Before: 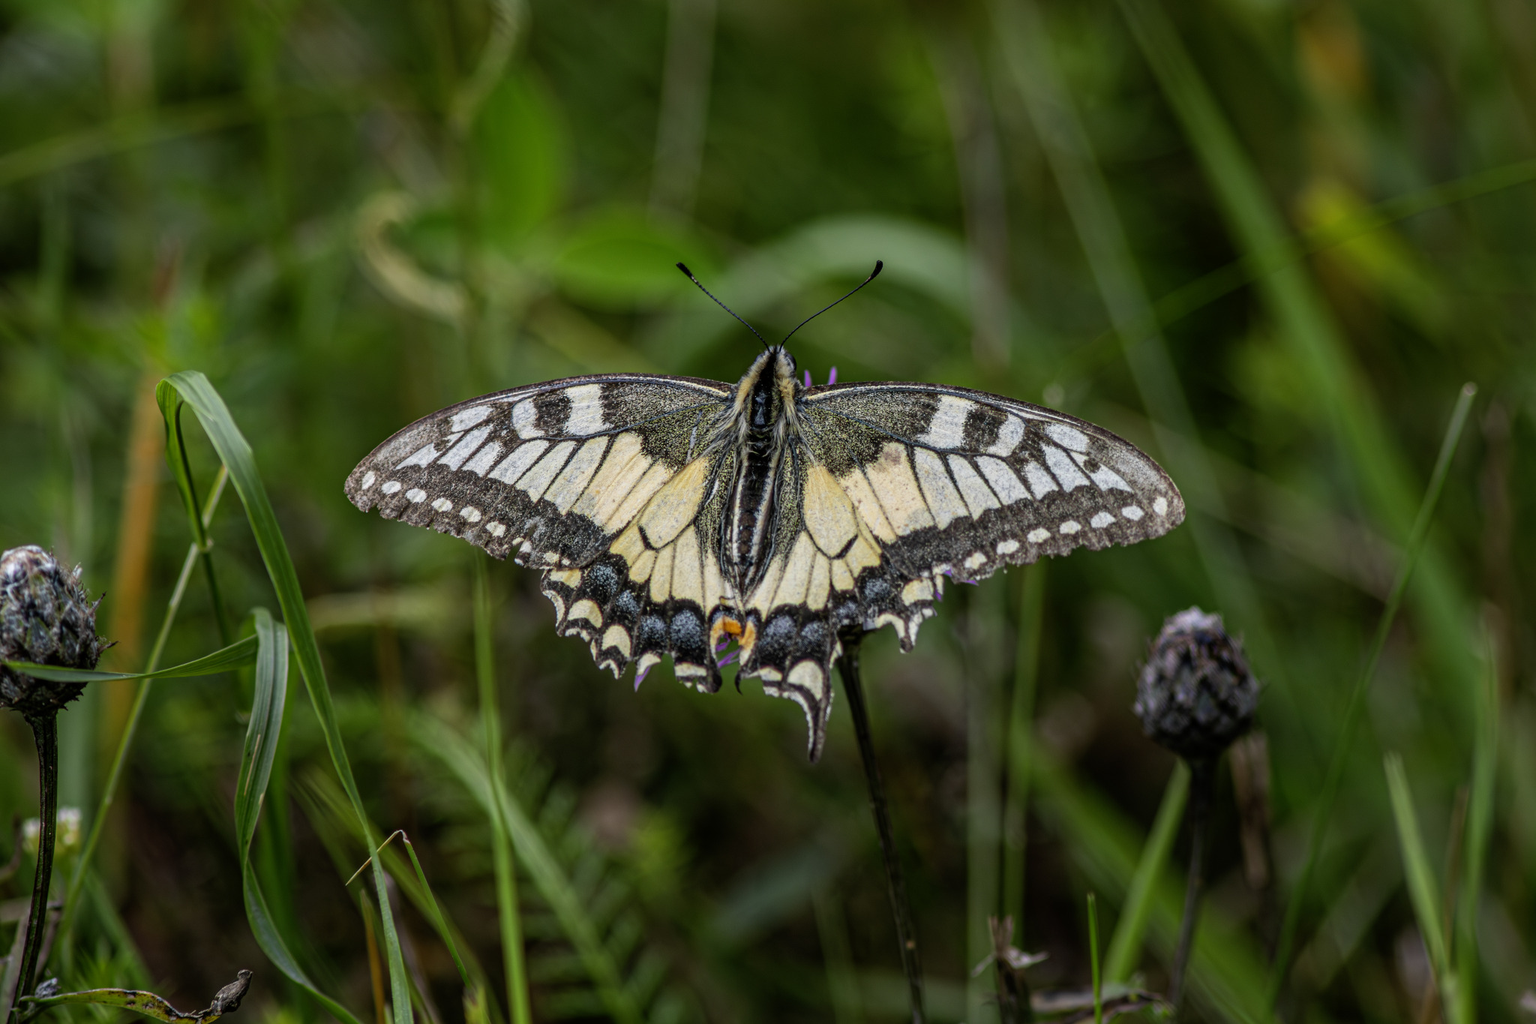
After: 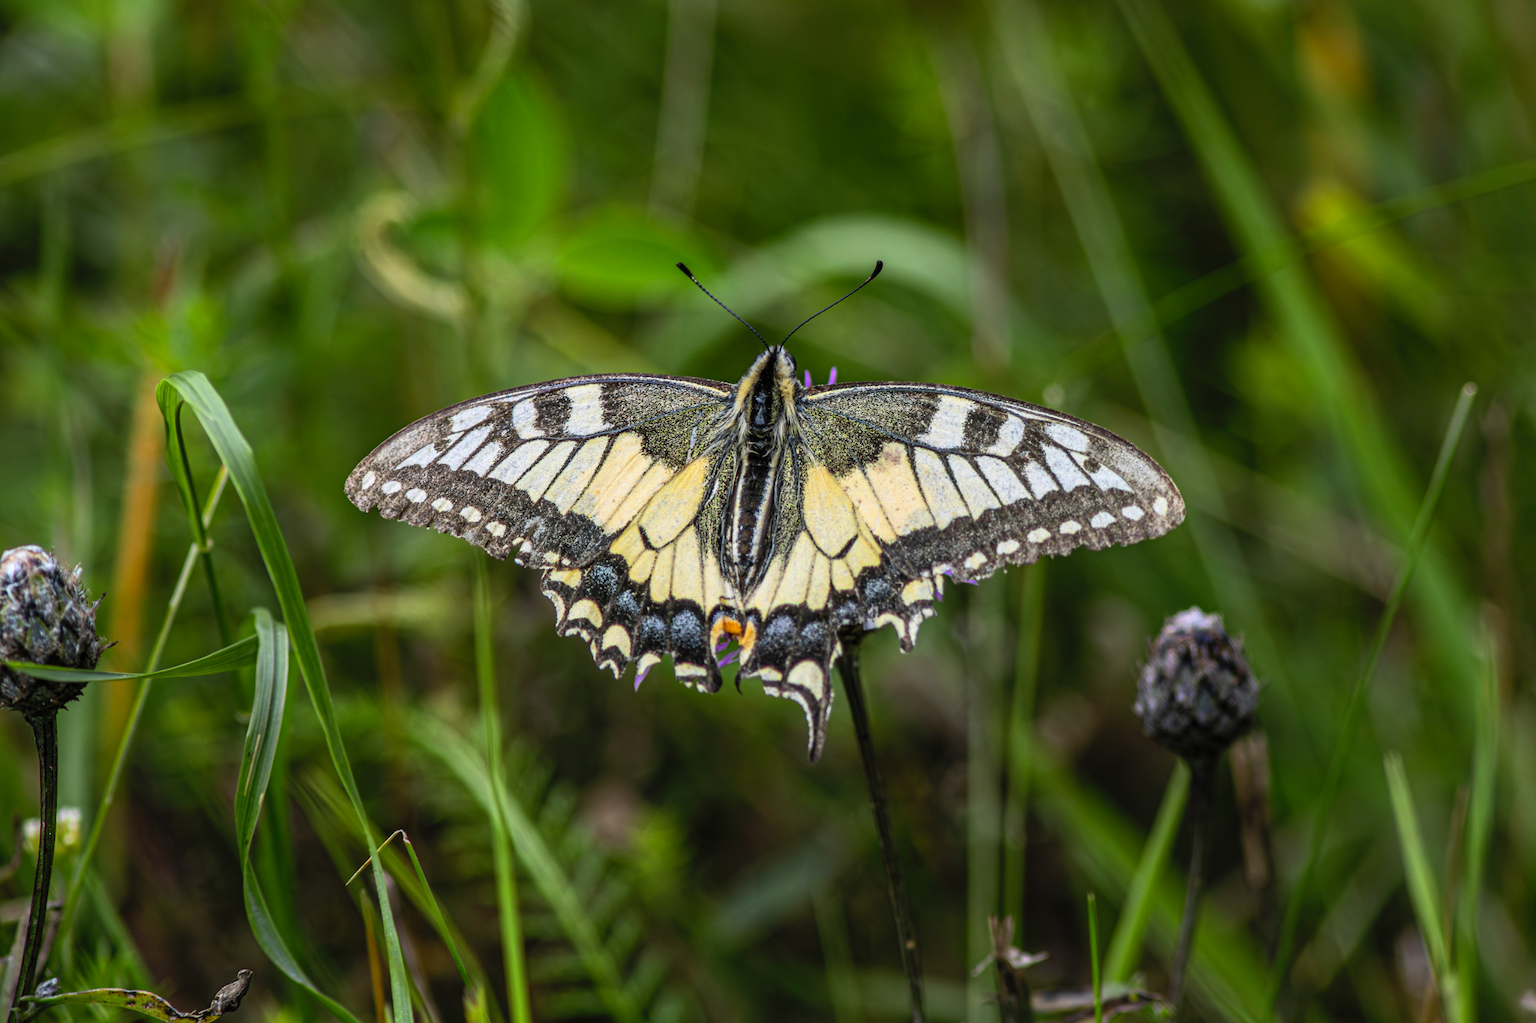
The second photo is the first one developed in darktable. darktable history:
tone curve: curves: ch0 [(0, 0) (0.915, 0.89) (1, 1)], preserve colors none
color correction: highlights b* -0.019
contrast brightness saturation: contrast 0.236, brightness 0.267, saturation 0.381
